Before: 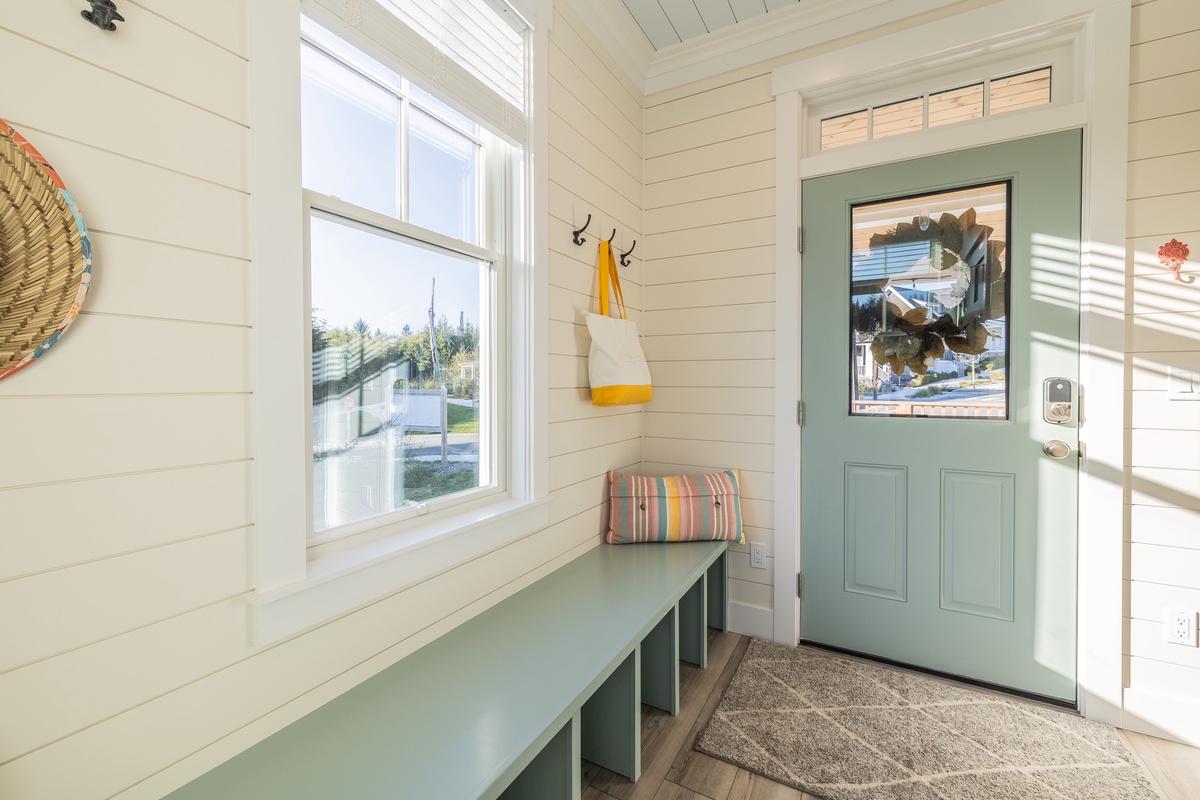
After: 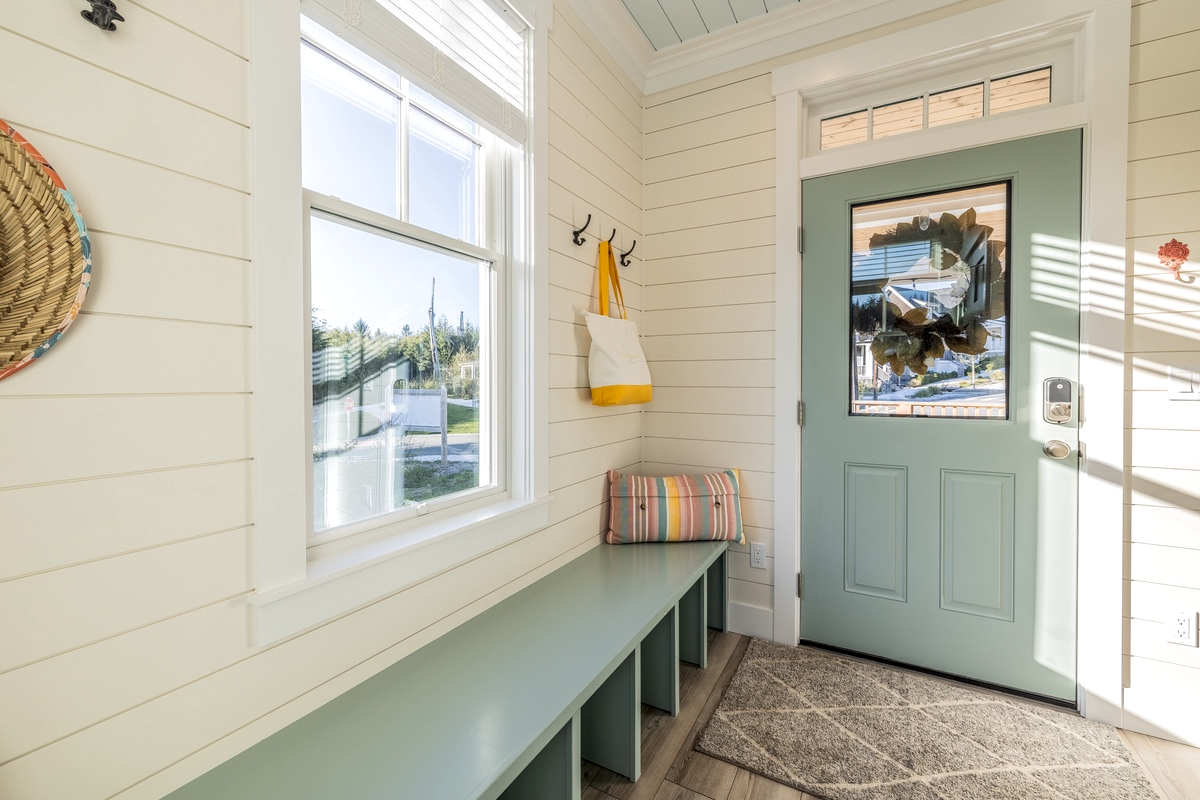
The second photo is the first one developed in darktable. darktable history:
local contrast: shadows 93%, midtone range 0.498
